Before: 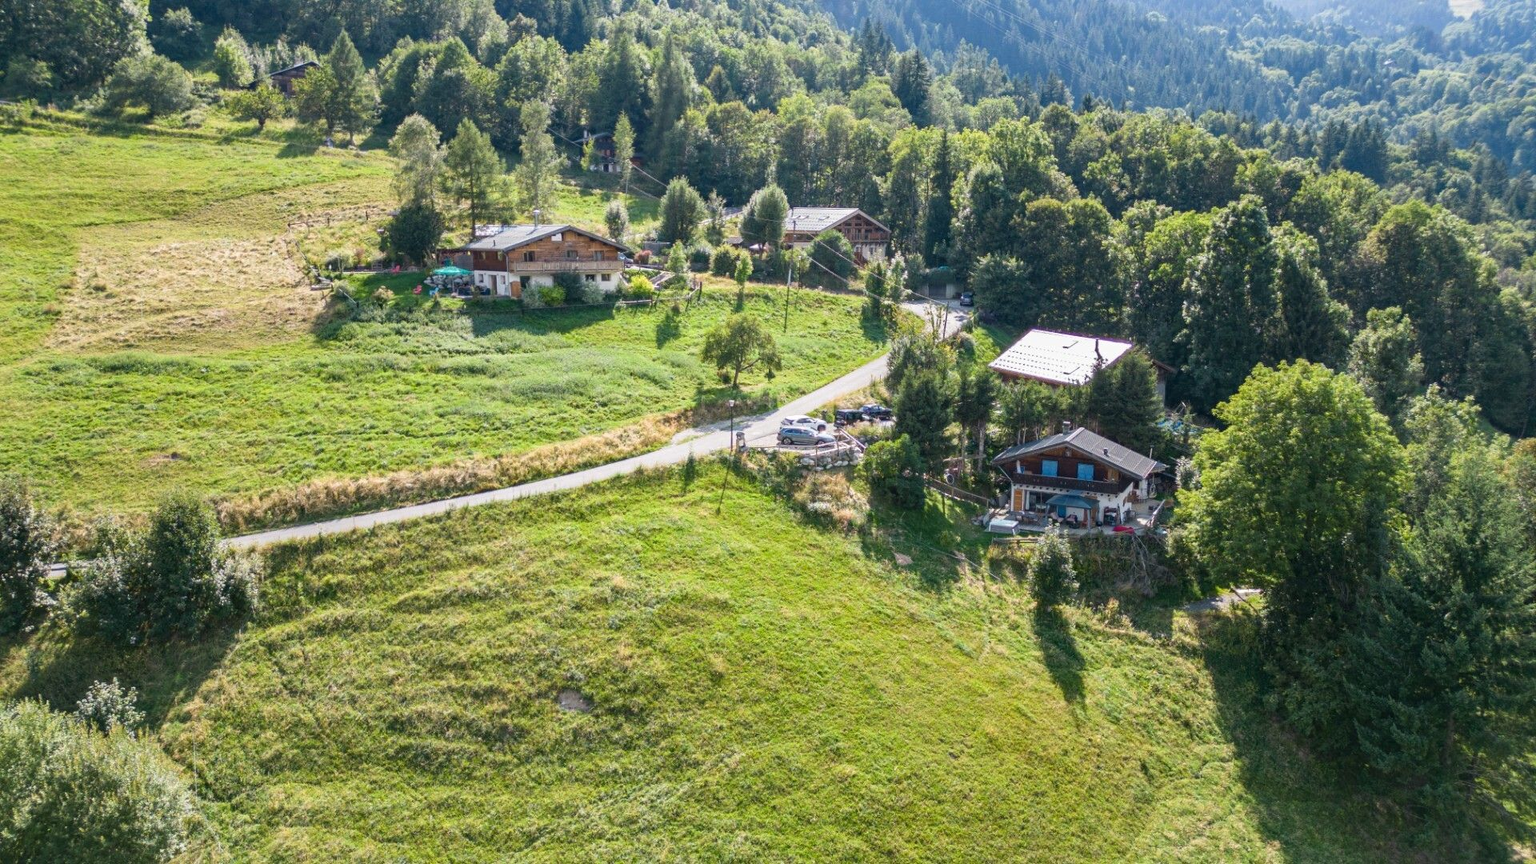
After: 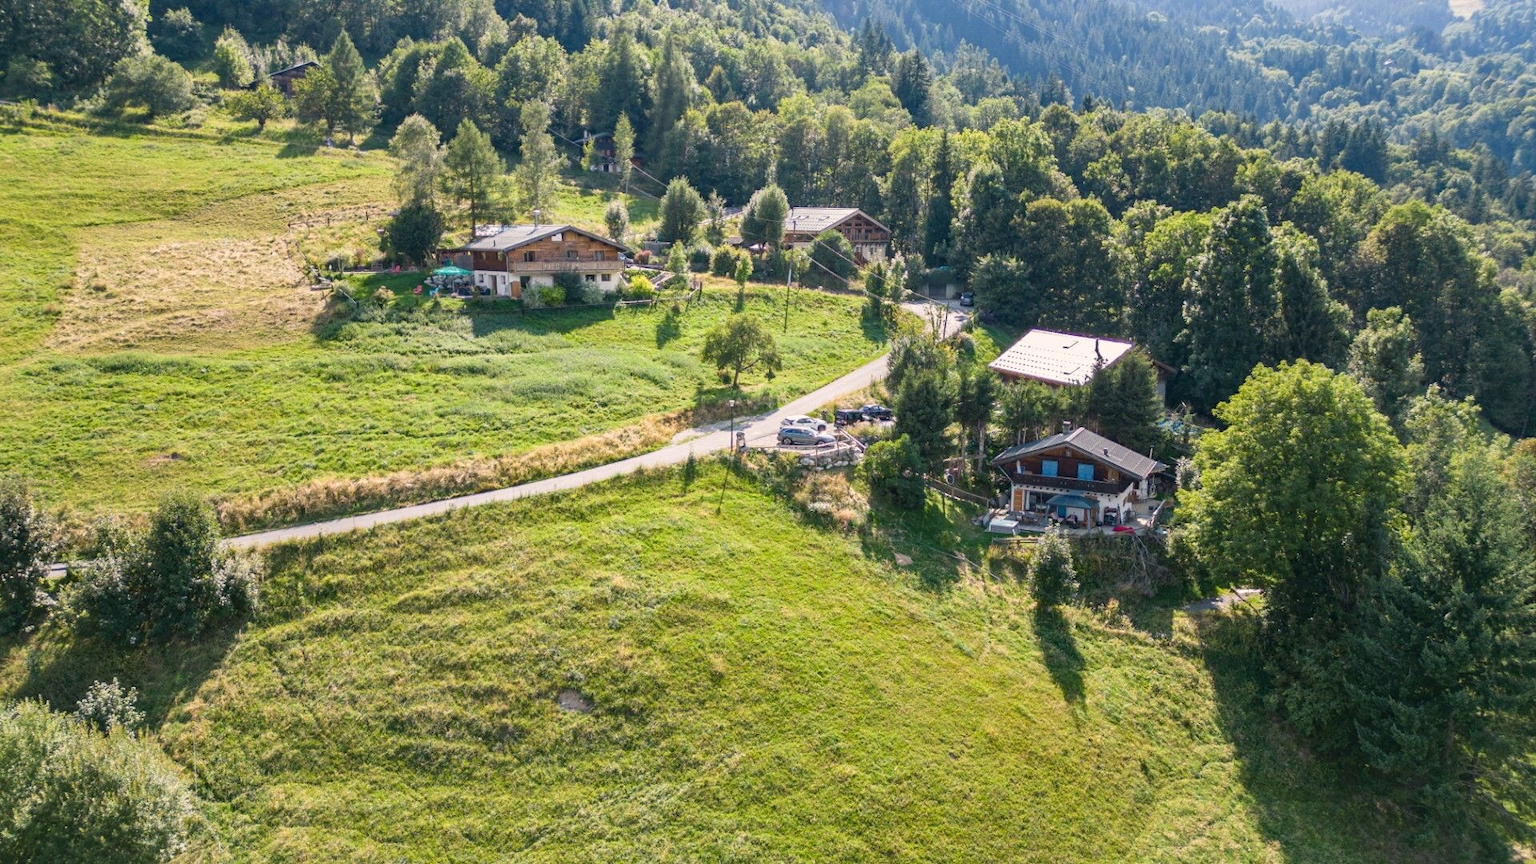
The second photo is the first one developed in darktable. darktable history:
shadows and highlights: shadows 20.34, highlights -19.82, soften with gaussian
color balance rgb: highlights gain › chroma 1.715%, highlights gain › hue 56.9°, perceptual saturation grading › global saturation 0.565%
